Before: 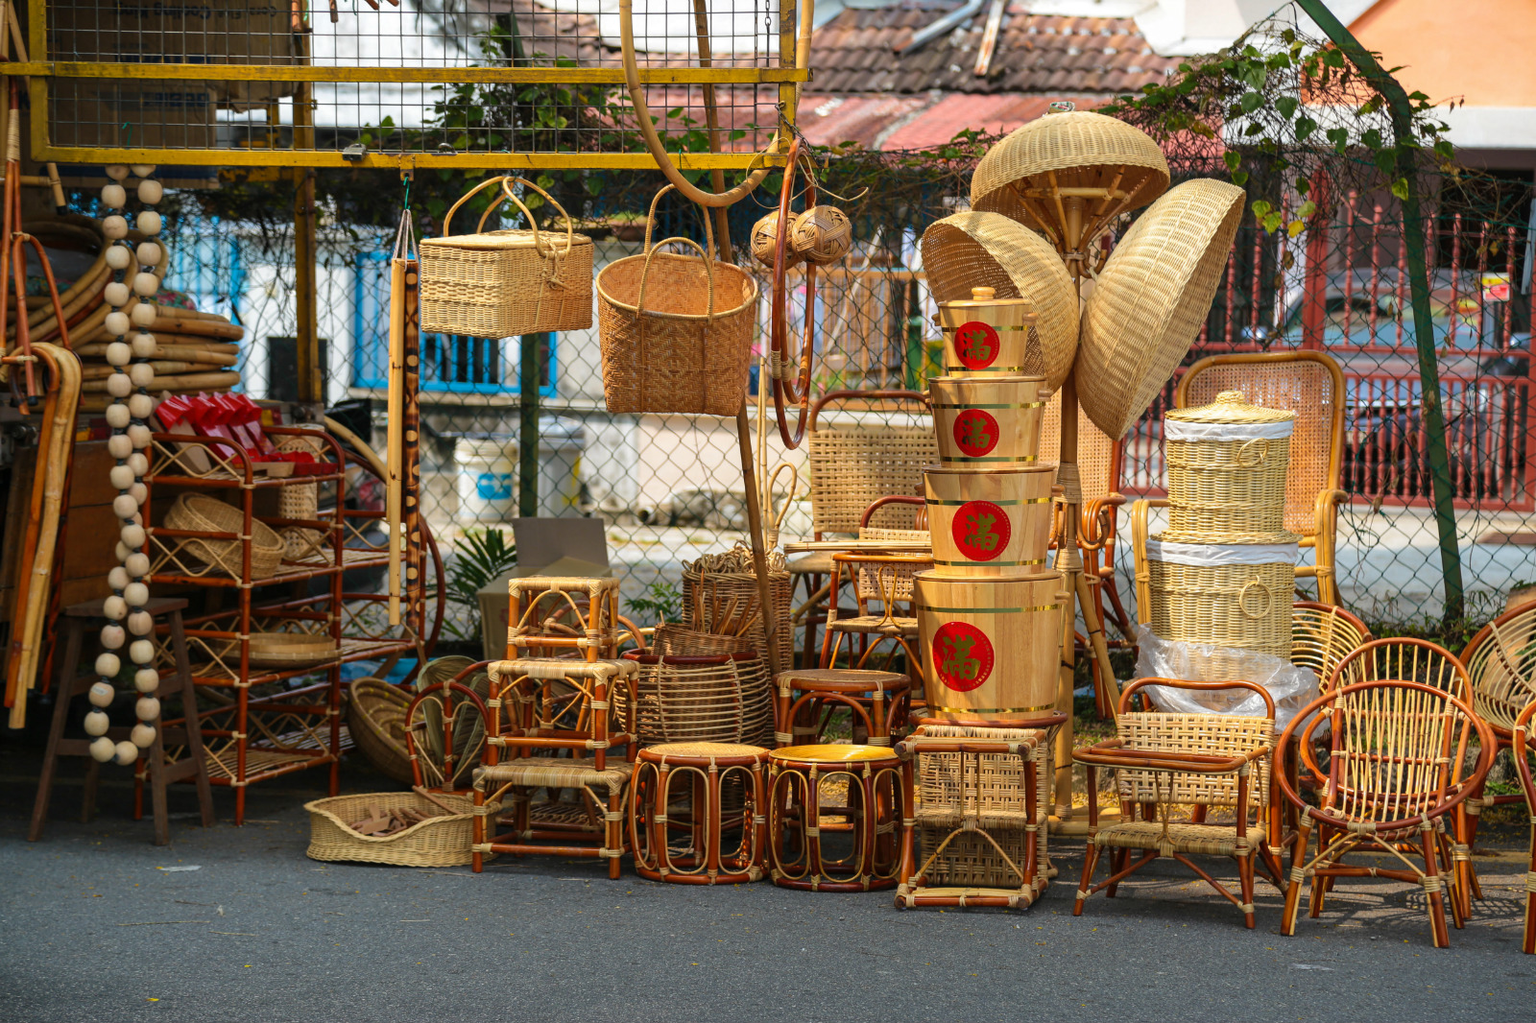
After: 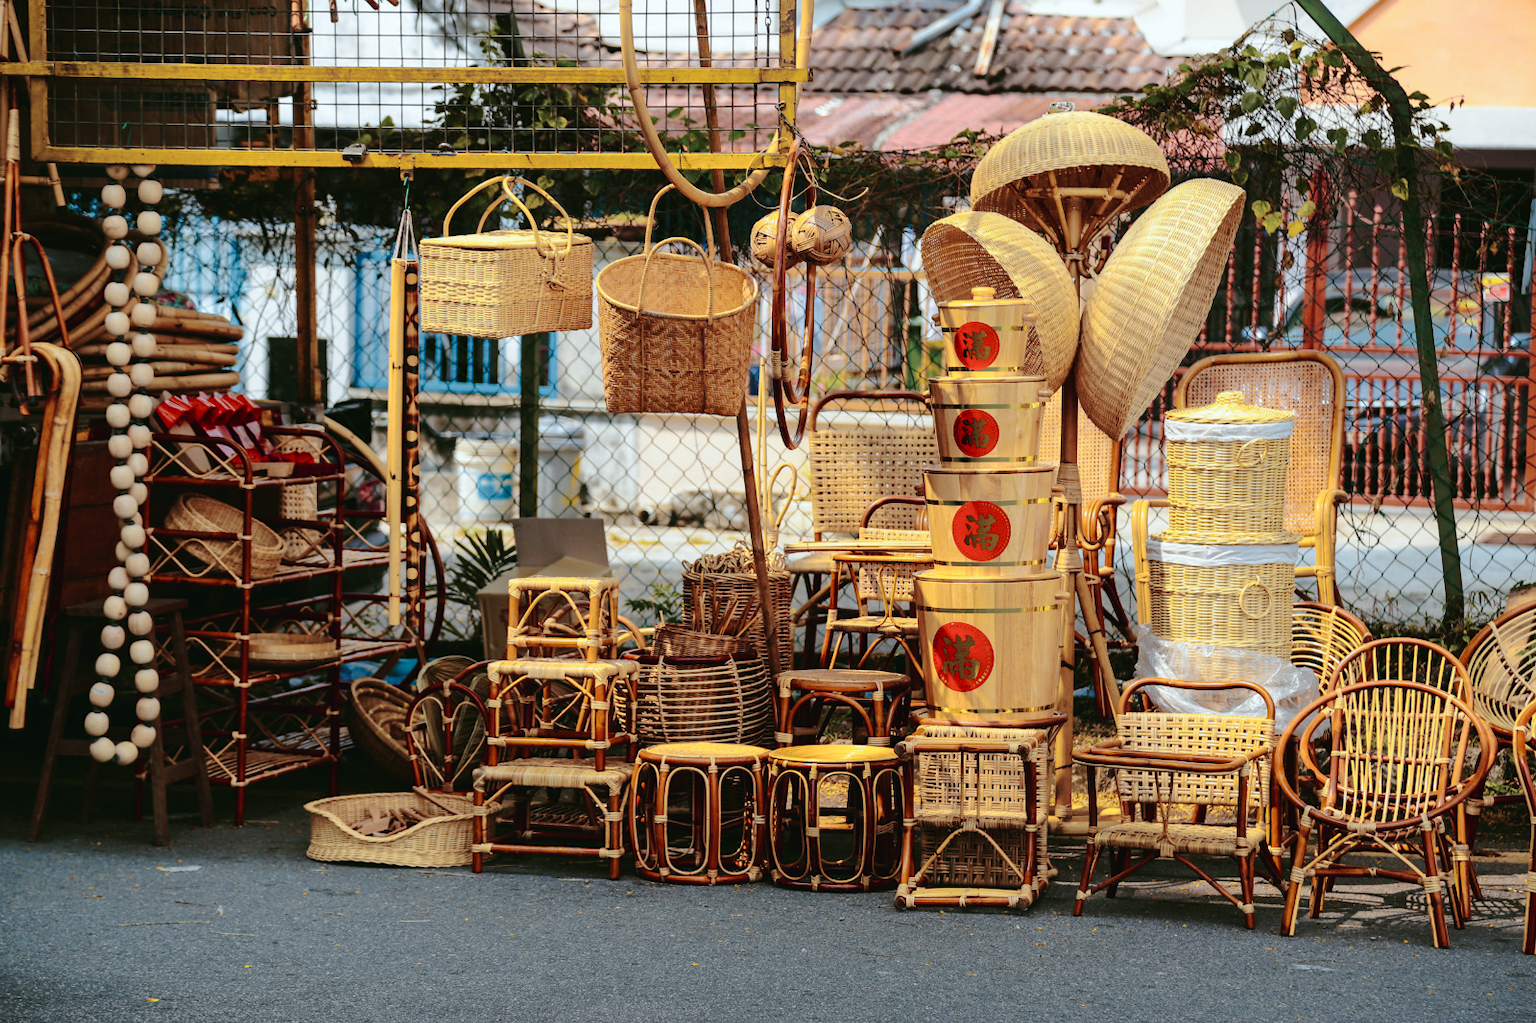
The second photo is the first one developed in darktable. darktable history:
tone curve: curves: ch0 [(0, 0) (0.003, 0.026) (0.011, 0.025) (0.025, 0.022) (0.044, 0.022) (0.069, 0.028) (0.1, 0.041) (0.136, 0.062) (0.177, 0.103) (0.224, 0.167) (0.277, 0.242) (0.335, 0.343) (0.399, 0.452) (0.468, 0.539) (0.543, 0.614) (0.623, 0.683) (0.709, 0.749) (0.801, 0.827) (0.898, 0.918) (1, 1)], preserve colors none
color look up table: target L [95.96, 93.66, 92.68, 94.19, 92.25, 77.95, 70.13, 70.73, 67.74, 54.73, 49.91, 12.57, 200.18, 85.93, 74.48, 77, 72.94, 62.02, 54.99, 53.82, 43.66, 35.16, 30.74, 13.75, 14.81, 6.376, 82.62, 67.51, 68.1, 48.27, 54.09, 53.24, 52.3, 33.05, 49.12, 15.8, 34.44, 29.78, 17.54, 12.57, 13.17, 3.767, 91.86, 76.59, 76.82, 57.11, 57.13, 40.66, 38.11], target a [-16.3, -12.72, -19.73, -12.94, -21.84, -28.38, -3.297, -8.718, -27.92, -24.31, -10.85, -10.46, 0, 3.955, 27.32, 10.33, 31.36, 53.46, 72.64, 72.25, 17.42, 41.55, 22.88, 26.9, 6.16, -8.443, 2.177, 42.97, 35.09, 17.22, 17, 79.45, 79.76, 5.895, 72.92, 31.08, 40.94, 6.002, 26.7, 31.01, 18.64, 30.27, -19.76, -20.84, -22.11, -7.52, -19.52, -8.928, -6.73], target b [72.86, -2.862, 65.97, 71.65, 66.75, 7.325, 5.091, 44.29, 47.45, 30.2, 28.4, 10.84, 0, 18.73, 18.29, 59.76, 62.32, 19.17, 39.67, 28.36, 26.11, 34.08, 5.33, 23.48, 13.64, 10.39, -8.195, -11.11, -1.51, -29.95, -6.49, 23.99, 23.37, -43.22, 30.43, -38.57, 10.08, -7.322, -40.35, -36.83, -30.99, -26.41, -4.821, -21.08, -18.08, -32.33, -26.15, -4.608, -26.73], num patches 49
